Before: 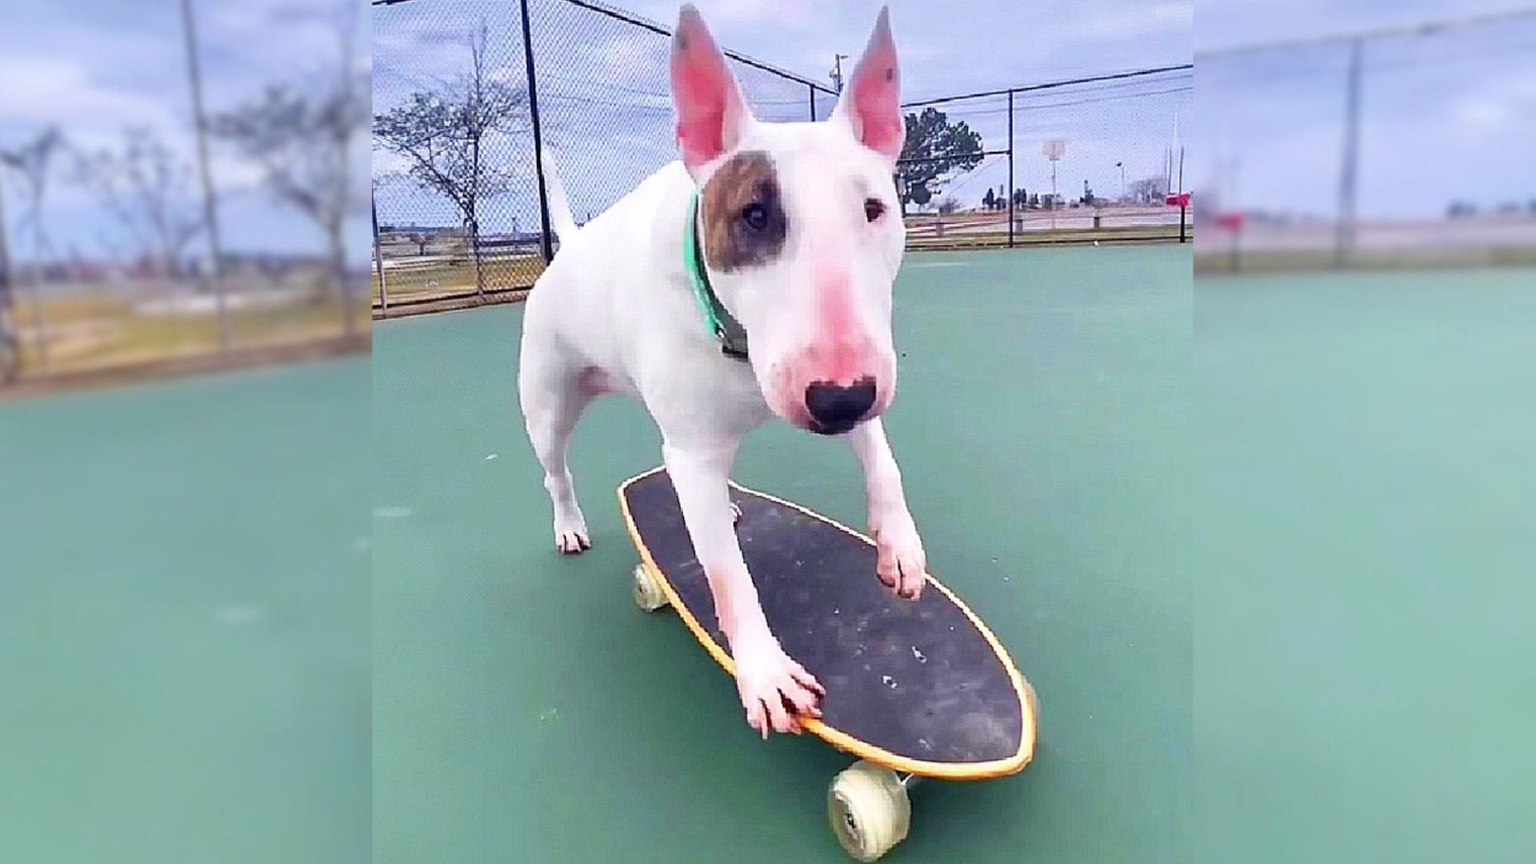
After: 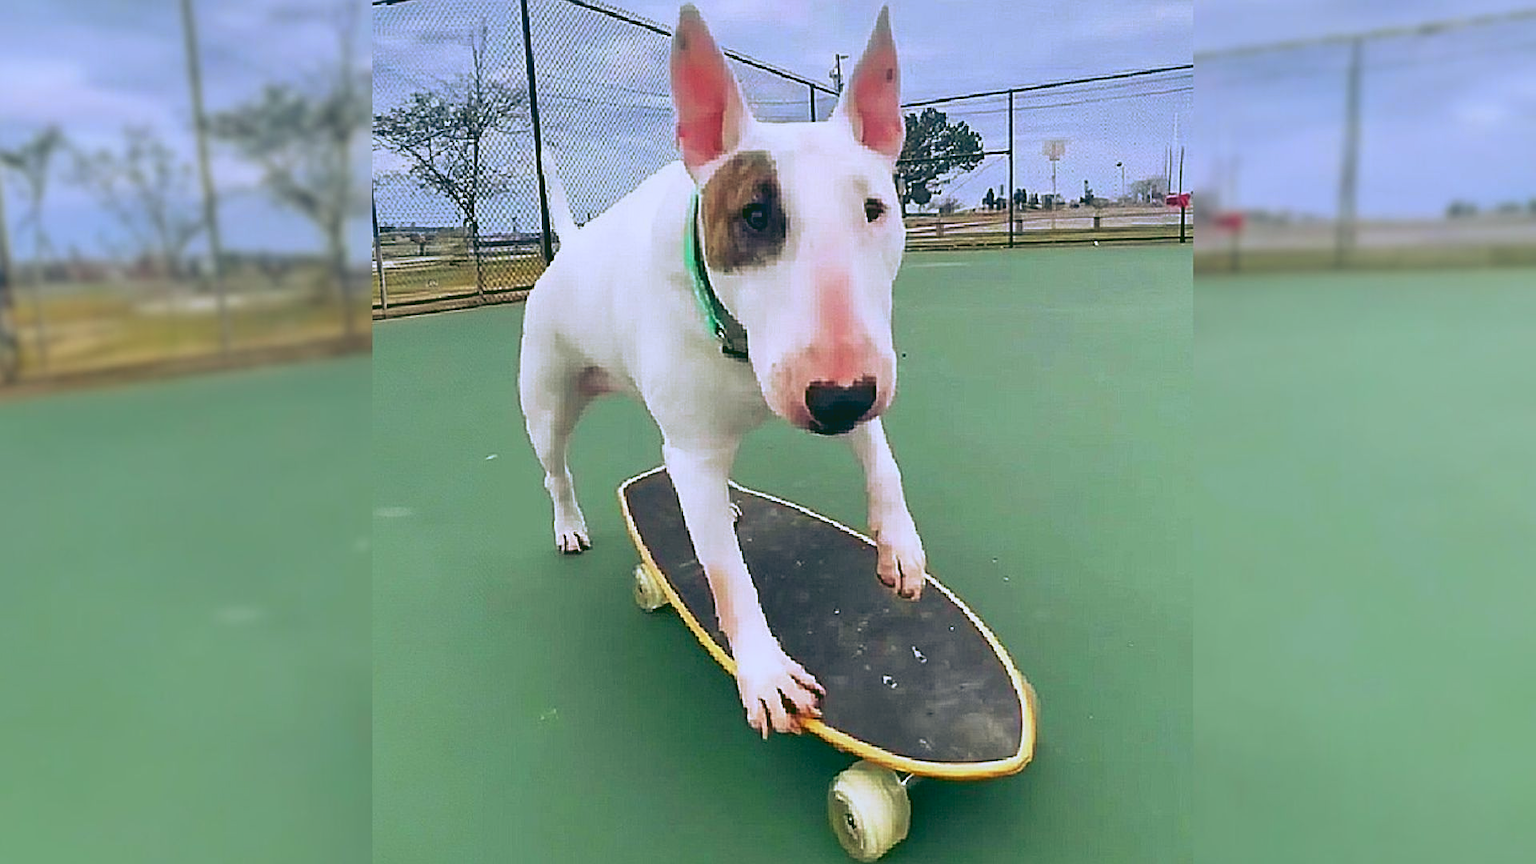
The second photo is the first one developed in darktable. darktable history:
sharpen: on, module defaults
rgb curve: curves: ch0 [(0.123, 0.061) (0.995, 0.887)]; ch1 [(0.06, 0.116) (1, 0.906)]; ch2 [(0, 0) (0.824, 0.69) (1, 1)], mode RGB, independent channels, compensate middle gray true
